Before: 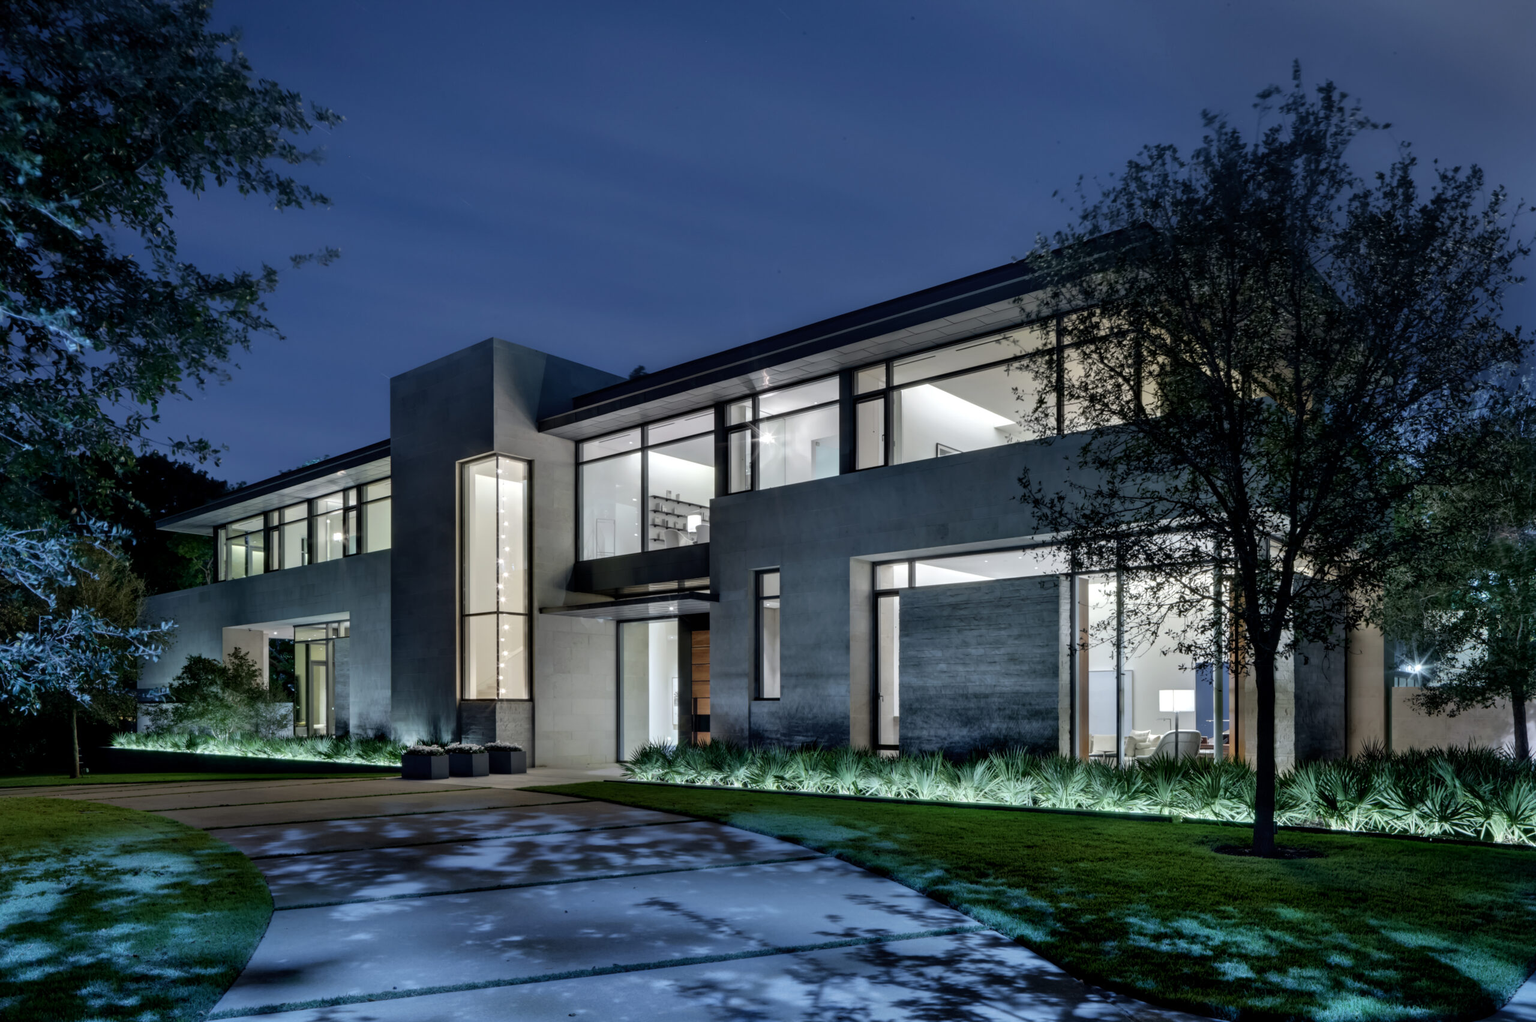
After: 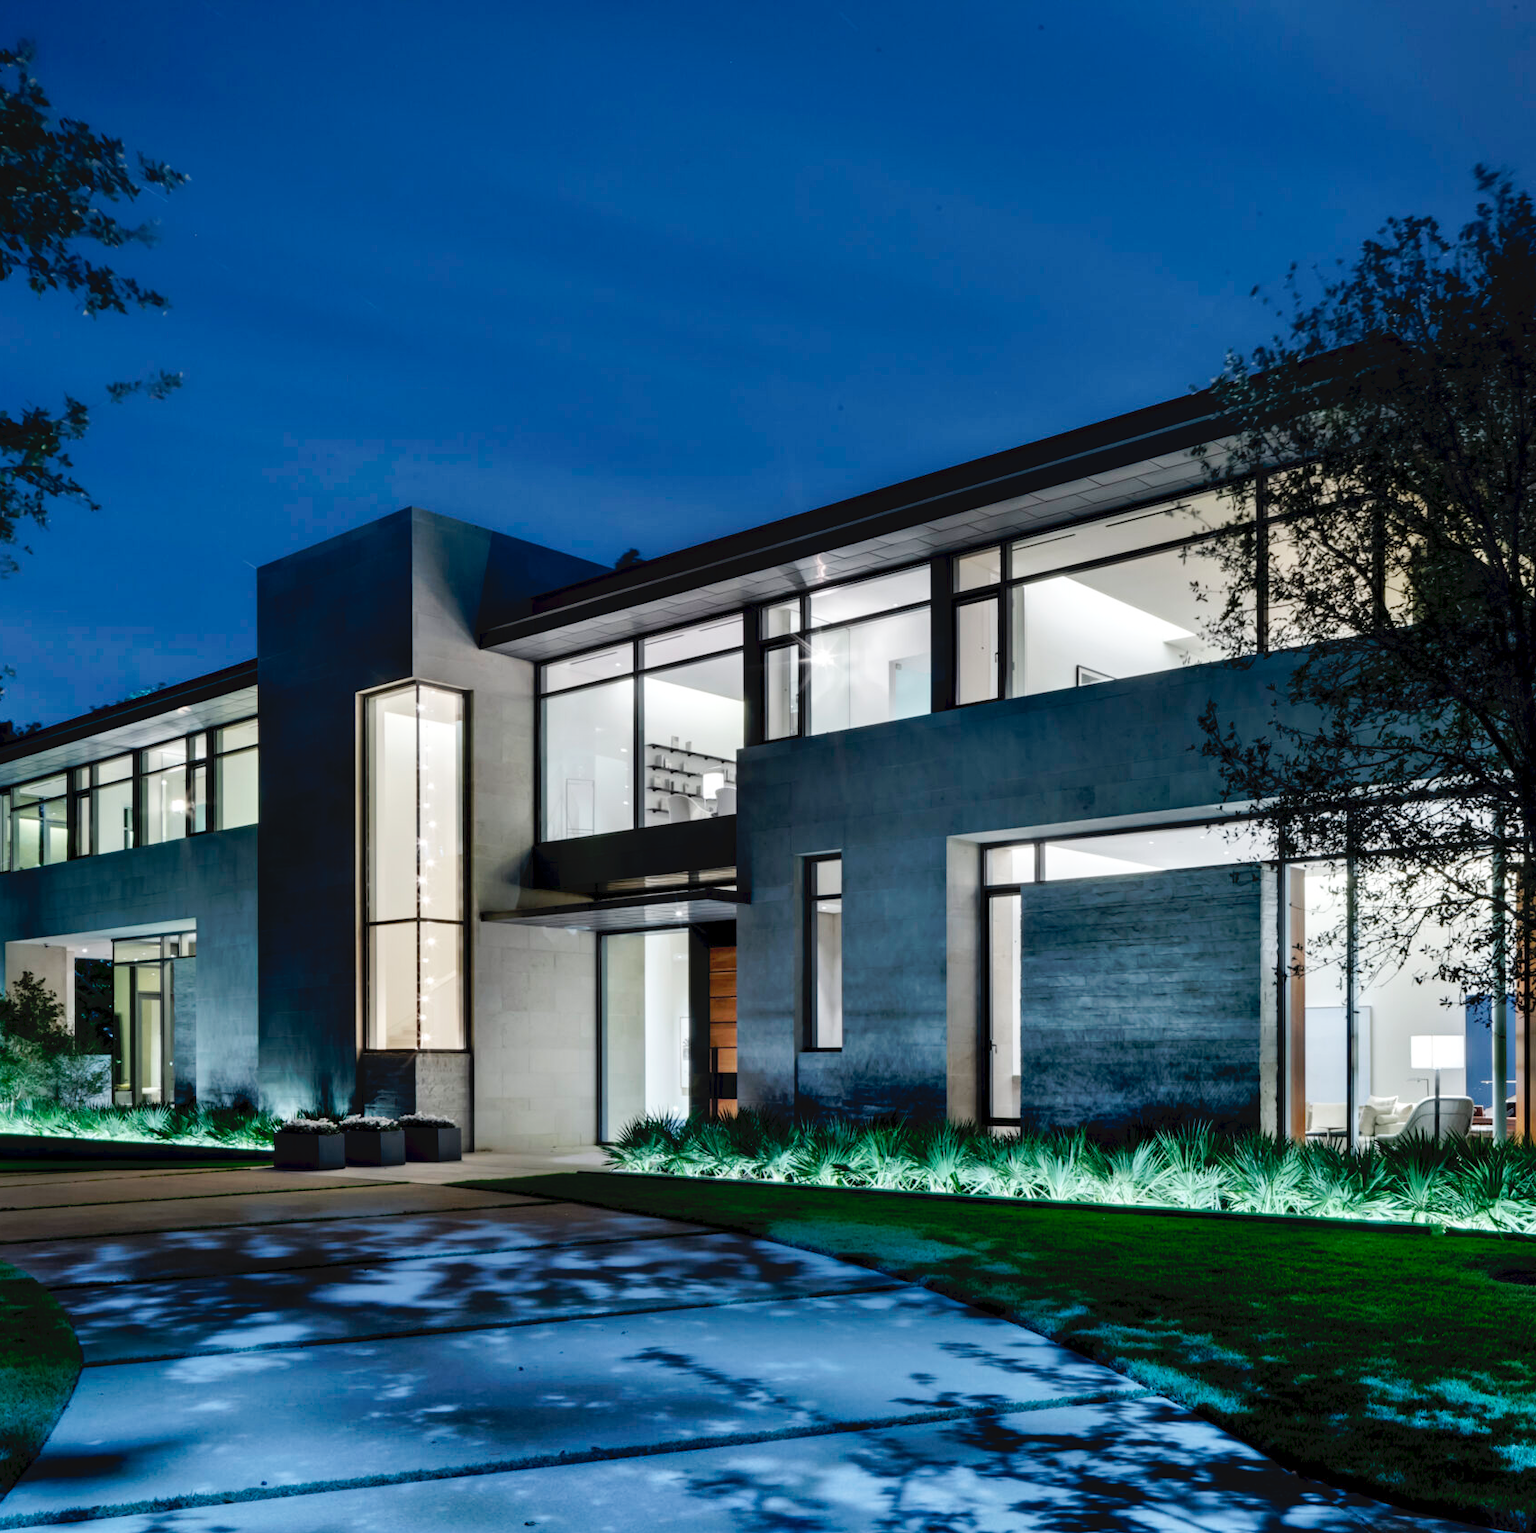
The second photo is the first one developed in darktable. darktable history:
tone curve: curves: ch0 [(0, 0) (0.003, 0.047) (0.011, 0.051) (0.025, 0.051) (0.044, 0.057) (0.069, 0.068) (0.1, 0.076) (0.136, 0.108) (0.177, 0.166) (0.224, 0.229) (0.277, 0.299) (0.335, 0.364) (0.399, 0.46) (0.468, 0.553) (0.543, 0.639) (0.623, 0.724) (0.709, 0.808) (0.801, 0.886) (0.898, 0.954) (1, 1)], preserve colors none
crop and rotate: left 14.292%, right 19.041%
